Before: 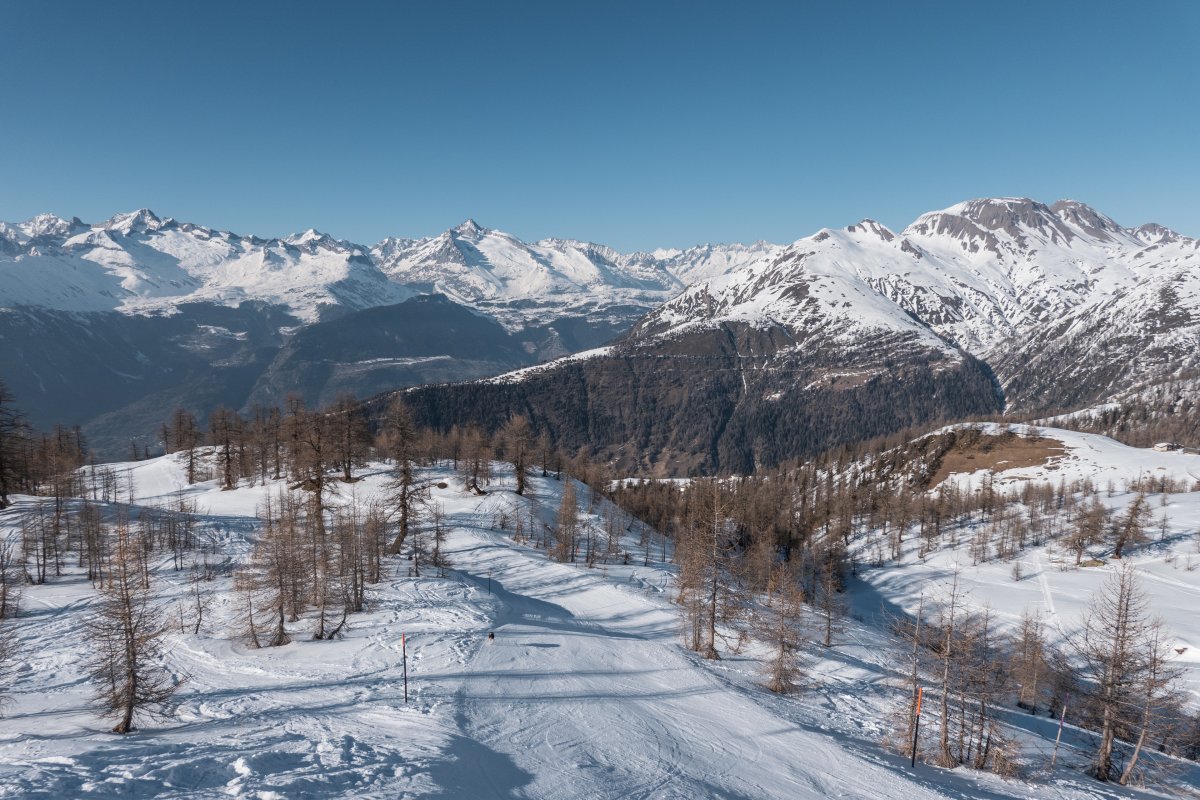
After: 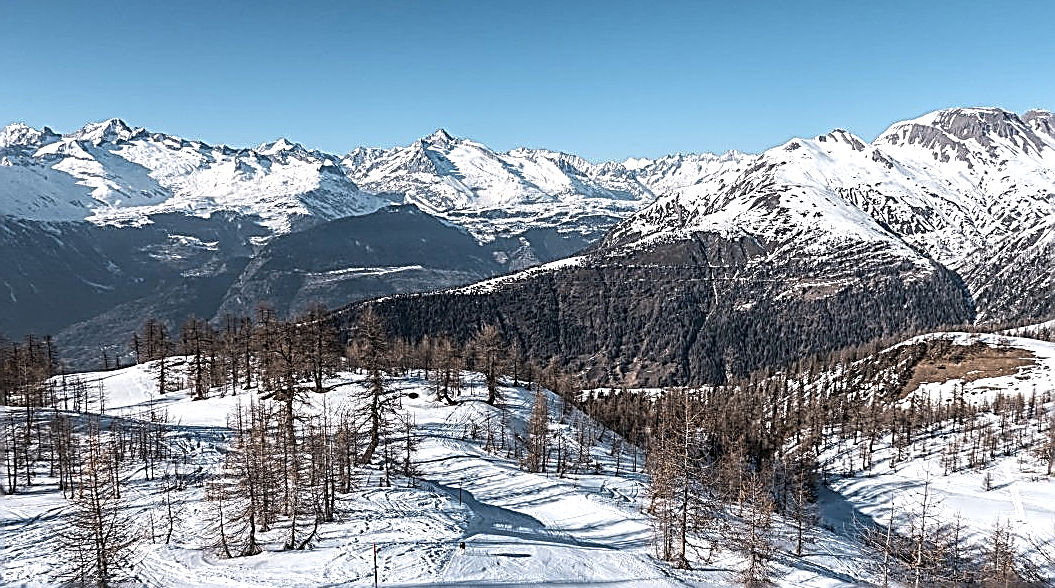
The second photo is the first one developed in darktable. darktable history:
tone equalizer: -8 EV -0.75 EV, -7 EV -0.7 EV, -6 EV -0.6 EV, -5 EV -0.4 EV, -3 EV 0.4 EV, -2 EV 0.6 EV, -1 EV 0.7 EV, +0 EV 0.75 EV, edges refinement/feathering 500, mask exposure compensation -1.57 EV, preserve details no
sharpen: amount 2
local contrast: on, module defaults
crop and rotate: left 2.425%, top 11.305%, right 9.6%, bottom 15.08%
